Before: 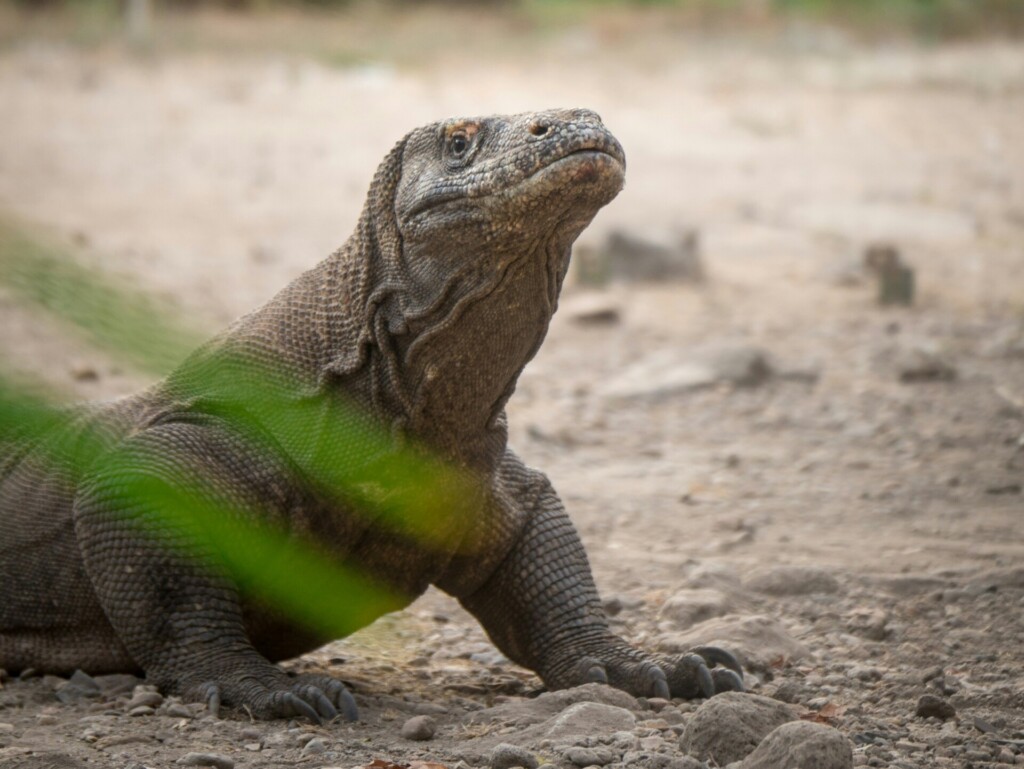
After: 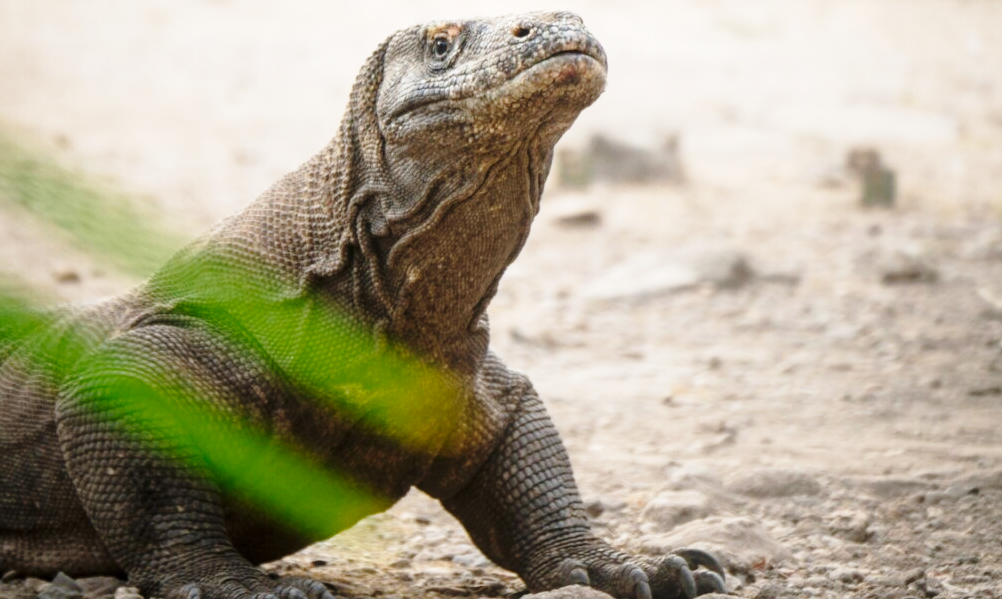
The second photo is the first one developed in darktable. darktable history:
base curve: curves: ch0 [(0, 0) (0.028, 0.03) (0.121, 0.232) (0.46, 0.748) (0.859, 0.968) (1, 1)], preserve colors none
crop and rotate: left 1.814%, top 12.818%, right 0.25%, bottom 9.225%
